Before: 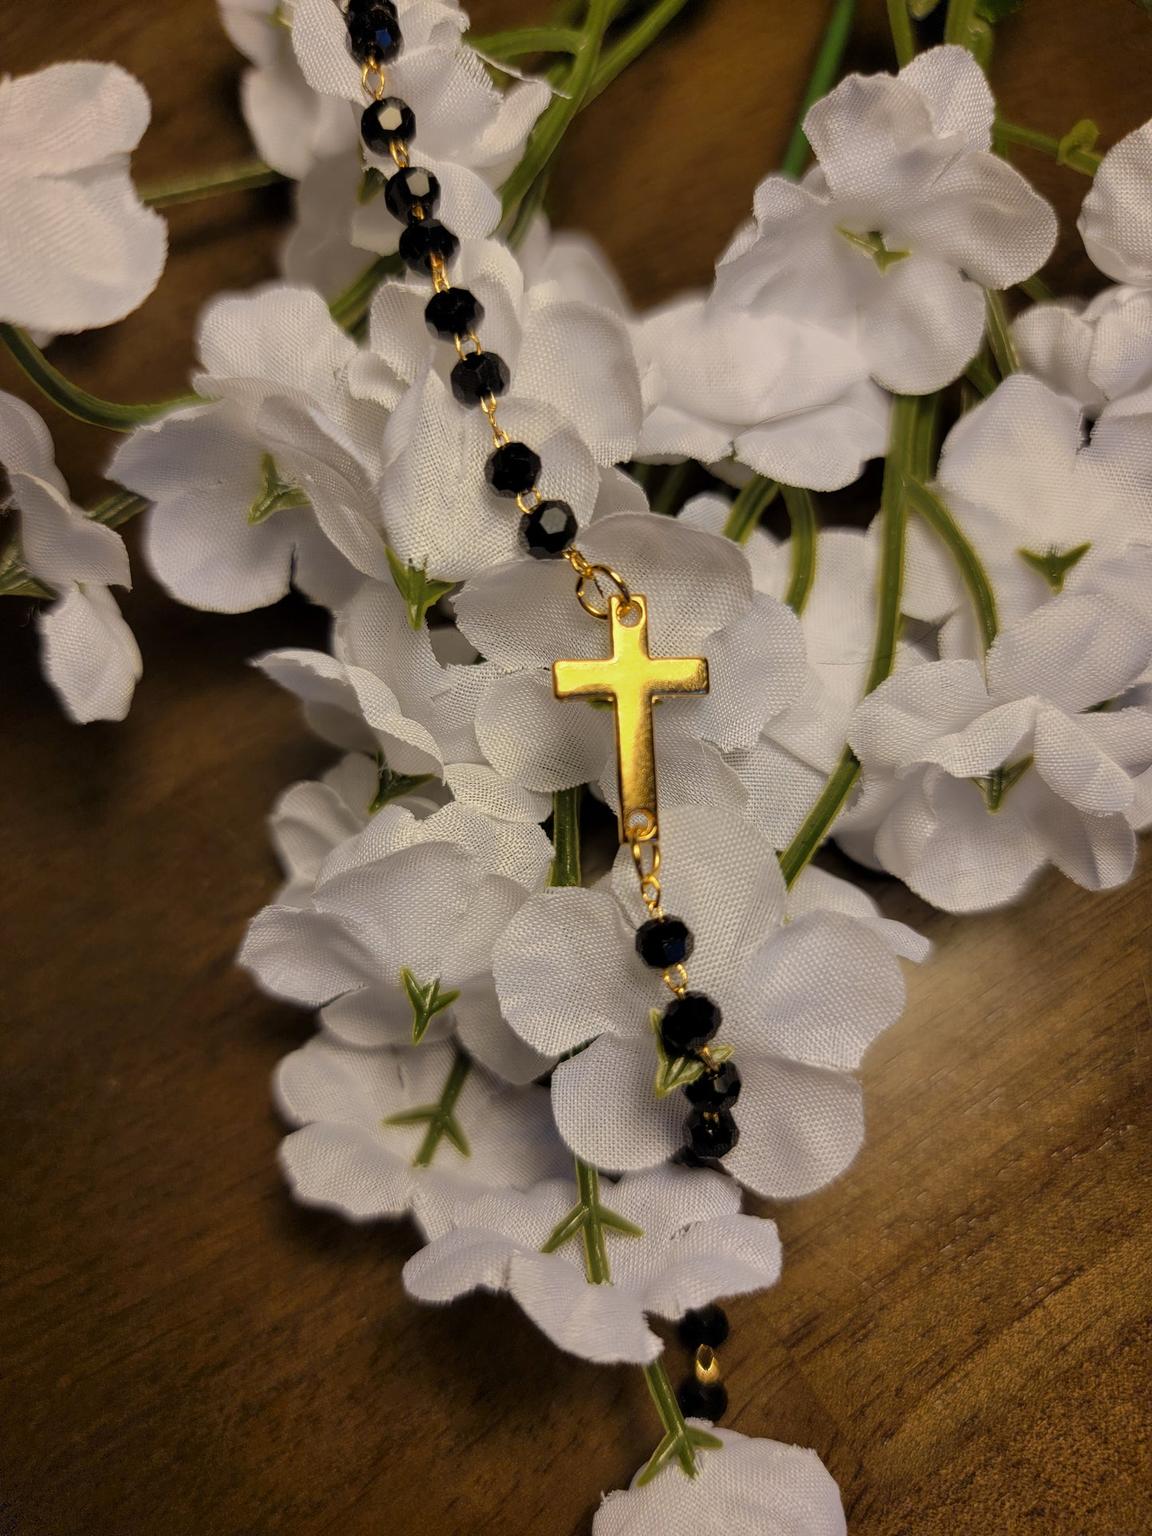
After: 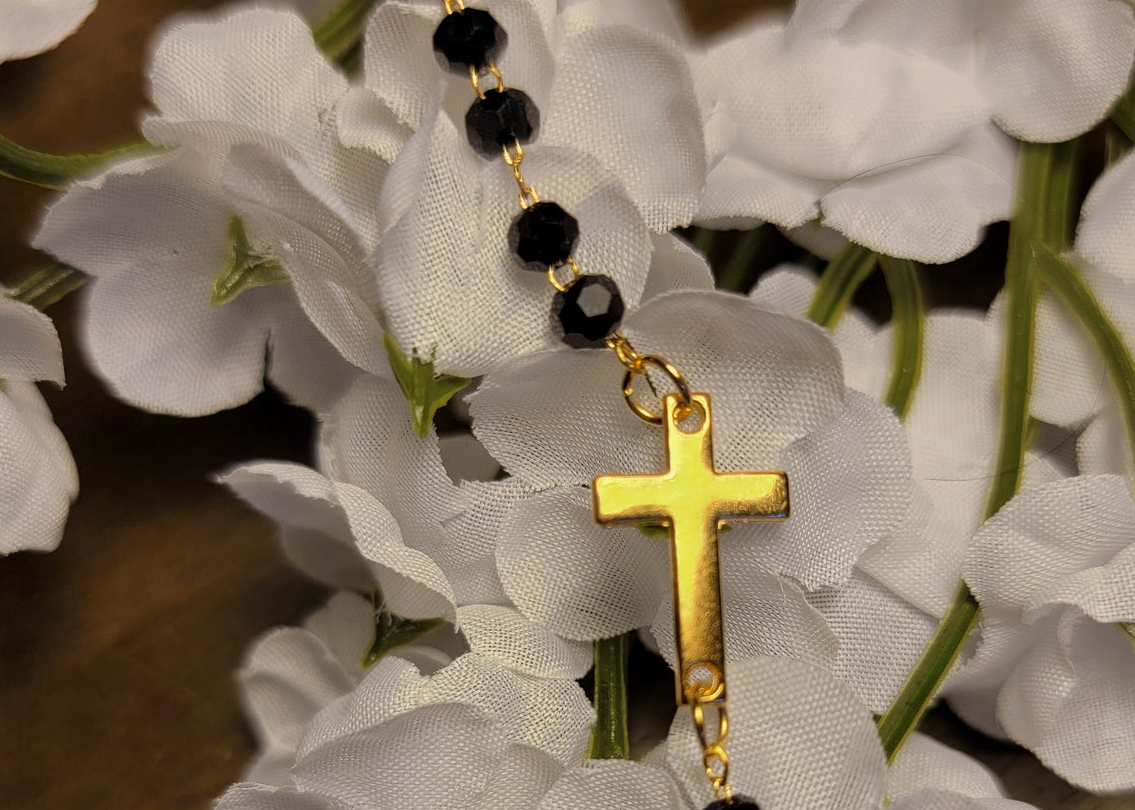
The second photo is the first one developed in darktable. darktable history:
crop: left 6.951%, top 18.357%, right 14.454%, bottom 39.588%
